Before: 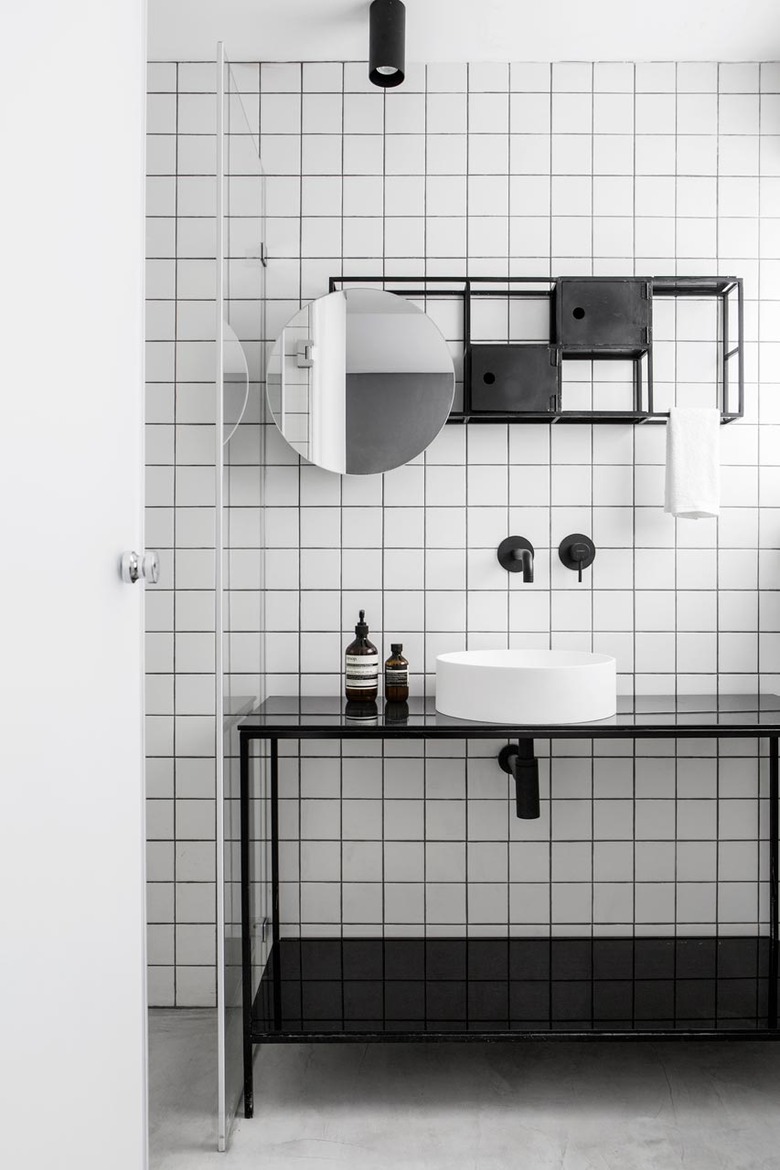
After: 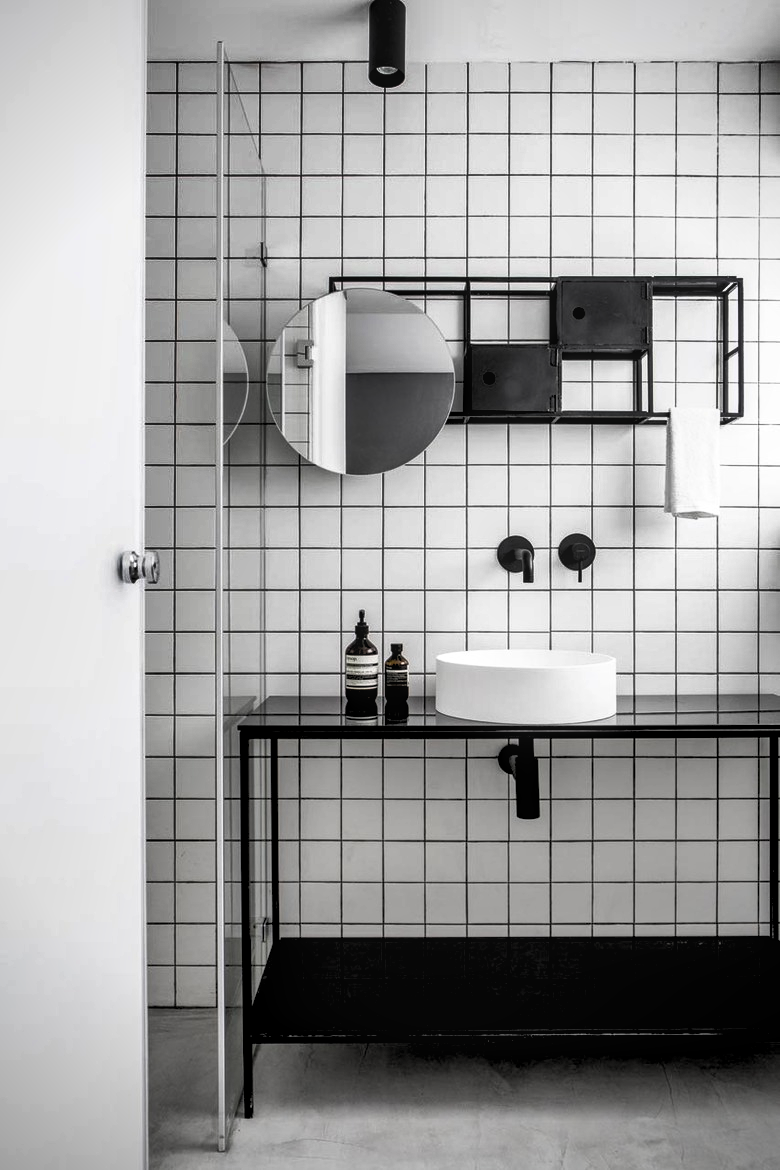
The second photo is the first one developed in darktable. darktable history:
shadows and highlights: radius 101.71, shadows 50.82, highlights -65.28, soften with gaussian
base curve: curves: ch0 [(0.017, 0) (0.425, 0.441) (0.844, 0.933) (1, 1)]
vignetting: on, module defaults
local contrast: on, module defaults
